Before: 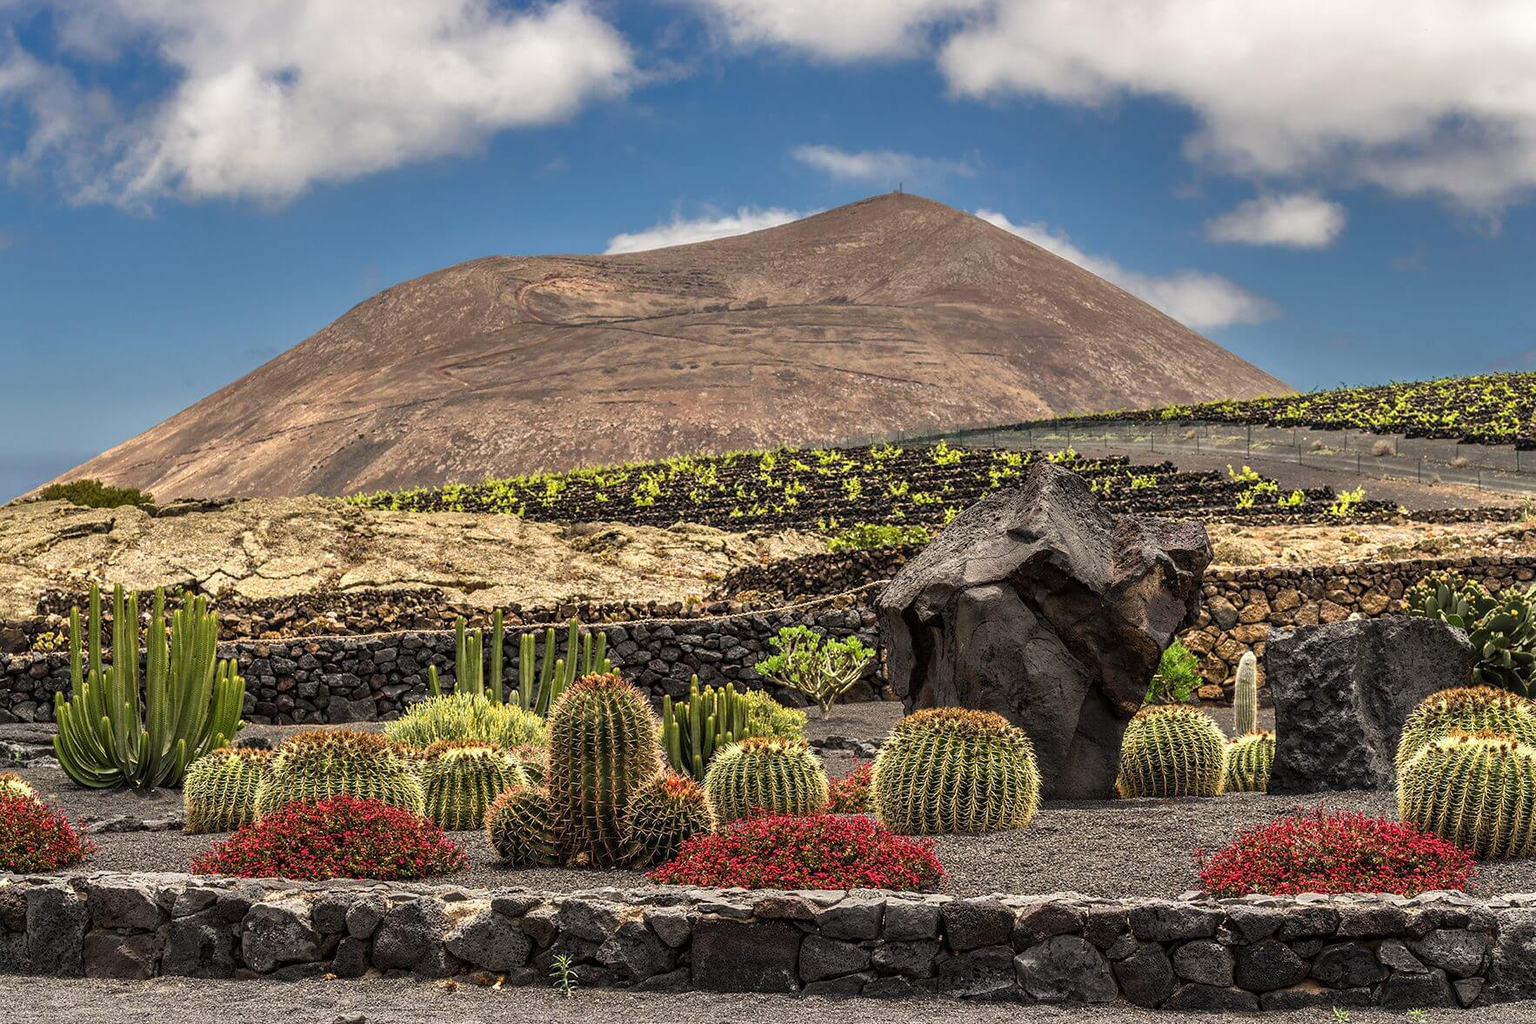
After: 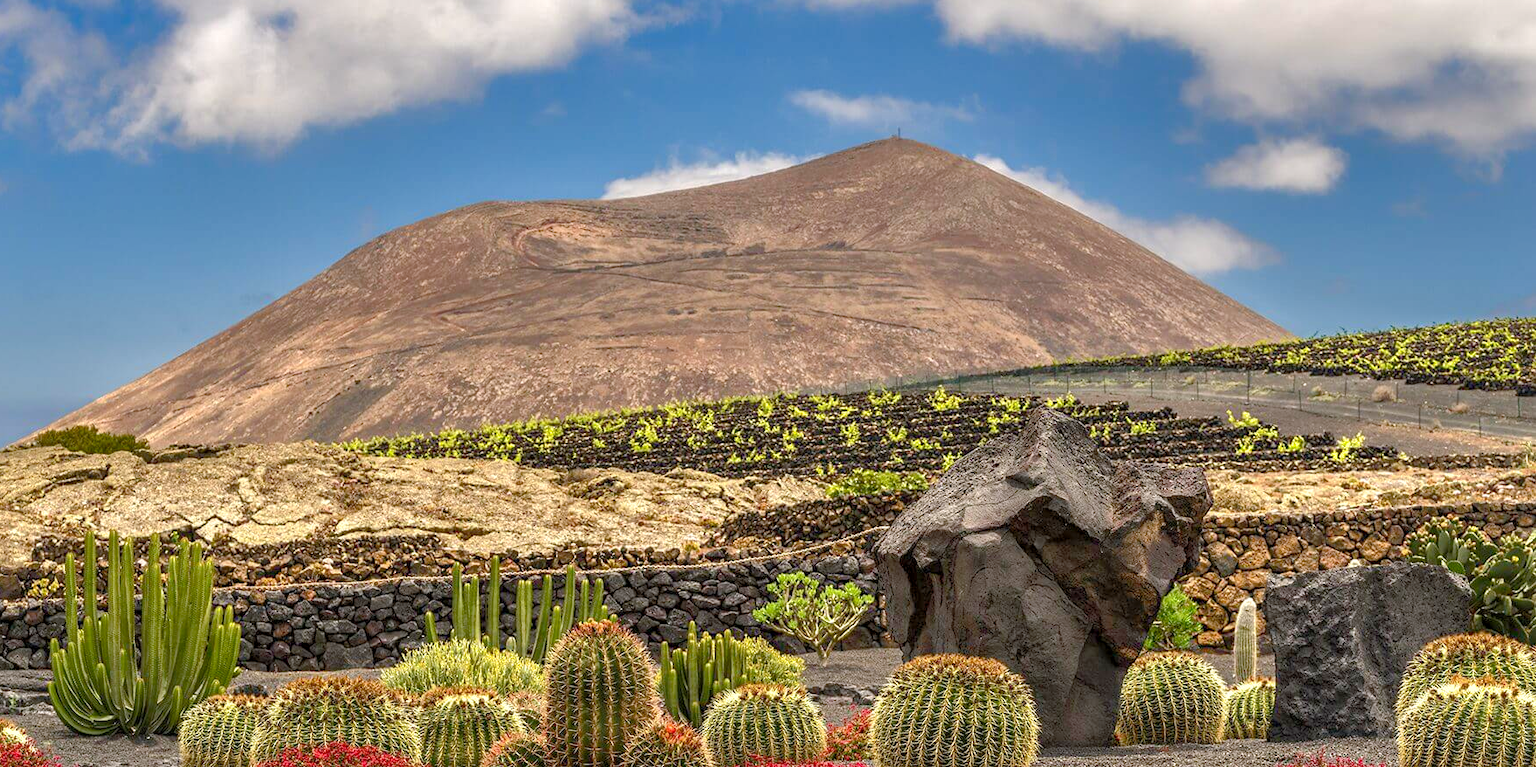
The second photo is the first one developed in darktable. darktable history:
crop: left 0.387%, top 5.469%, bottom 19.809%
shadows and highlights: on, module defaults
exposure: black level correction 0.001, exposure 0.5 EV, compensate exposure bias true, compensate highlight preservation false
color balance rgb: shadows lift › chroma 1%, shadows lift › hue 113°, highlights gain › chroma 0.2%, highlights gain › hue 333°, perceptual saturation grading › global saturation 20%, perceptual saturation grading › highlights -25%, perceptual saturation grading › shadows 25%, contrast -10%
